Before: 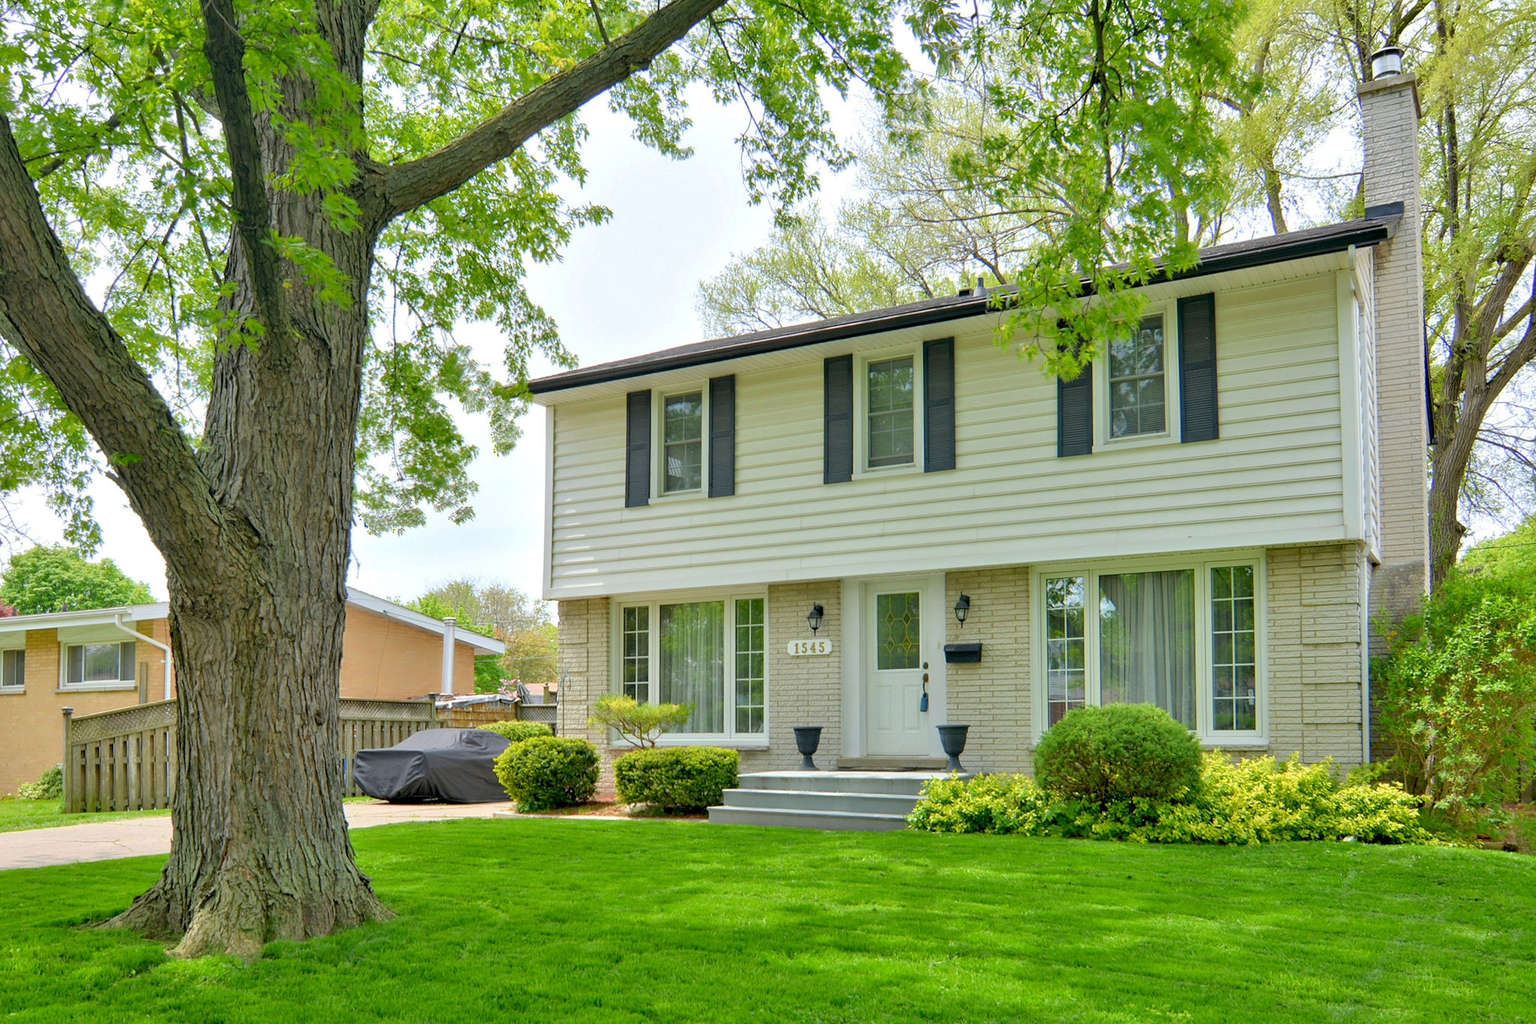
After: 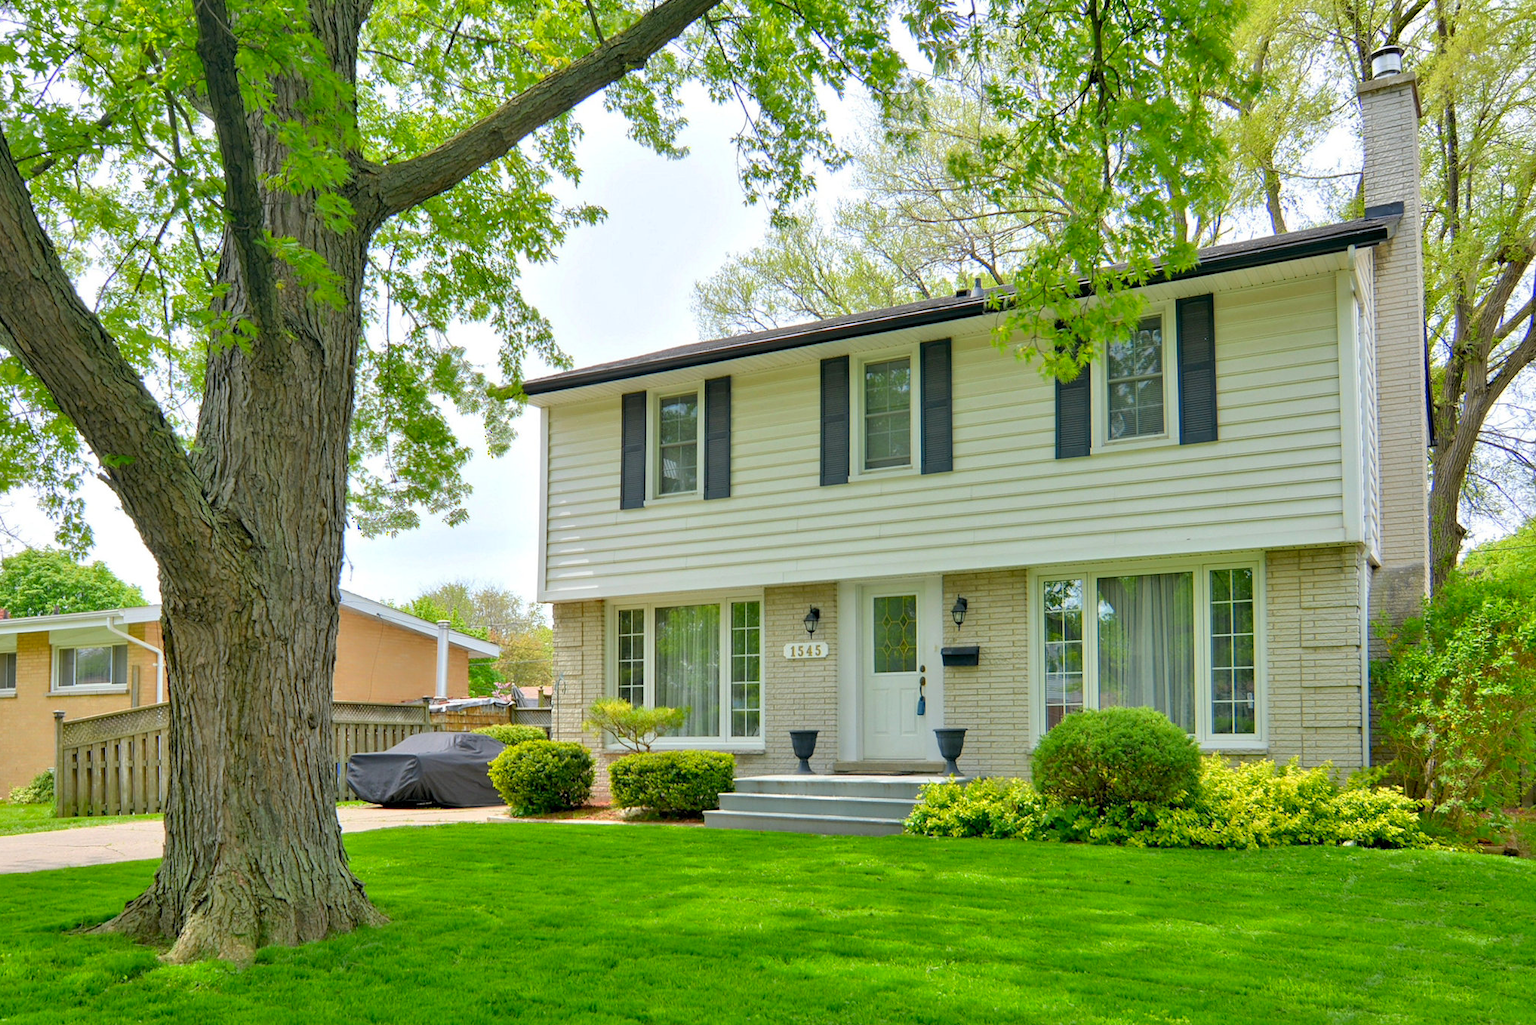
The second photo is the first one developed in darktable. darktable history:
crop and rotate: left 0.614%, top 0.179%, bottom 0.309%
color correction: saturation 1.11
